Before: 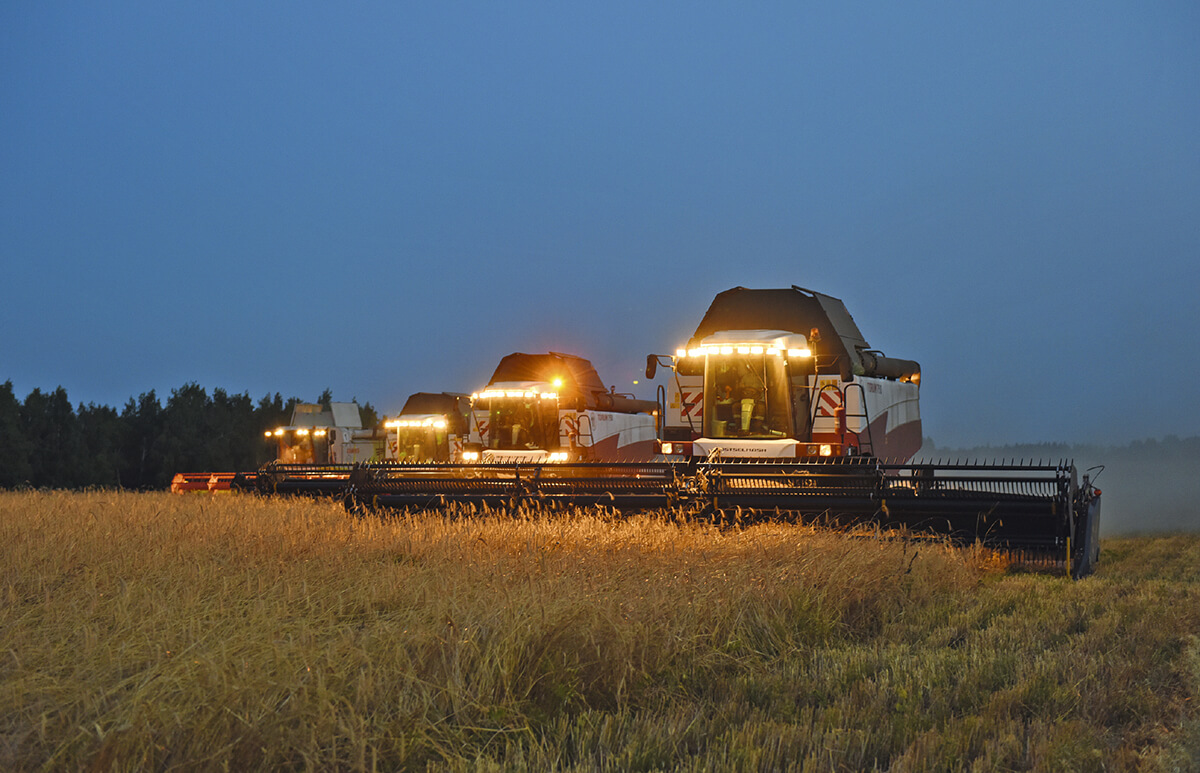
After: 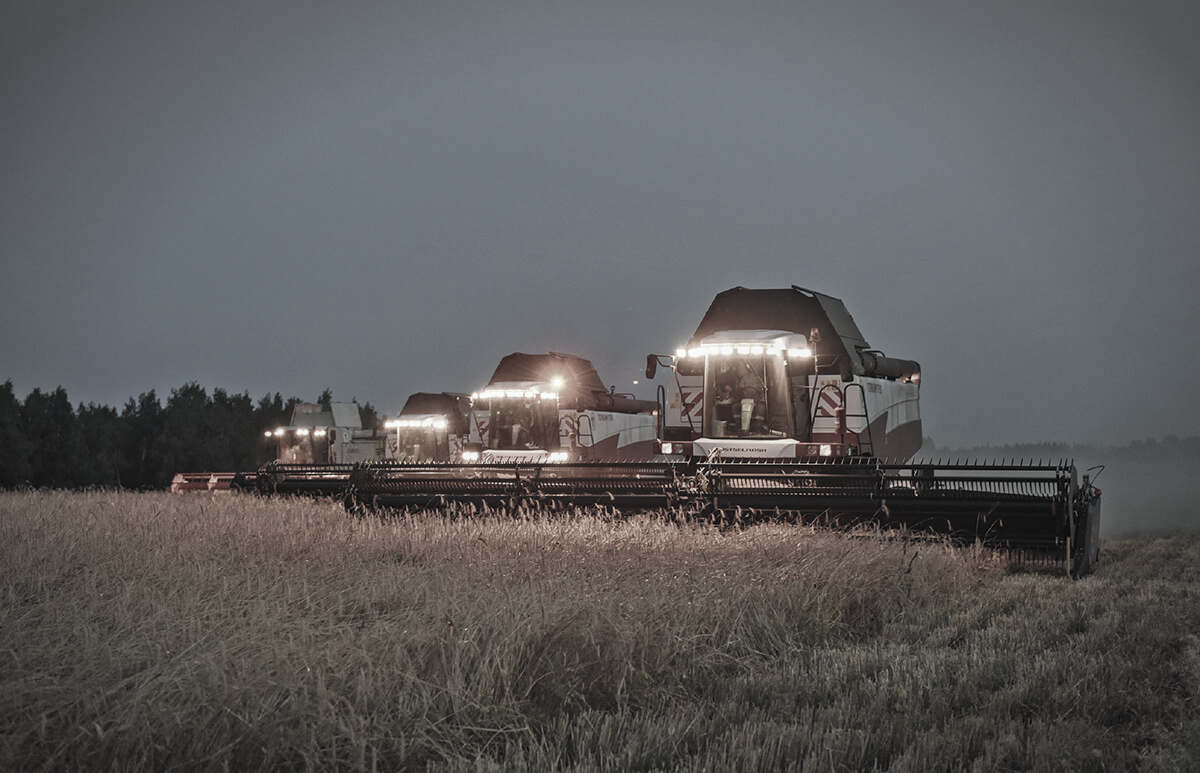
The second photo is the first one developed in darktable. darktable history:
color balance rgb: perceptual saturation grading › global saturation 20%, perceptual saturation grading › highlights -25%, perceptual saturation grading › shadows 25%
vignetting: automatic ratio true
color contrast: green-magenta contrast 0.3, blue-yellow contrast 0.15
local contrast: detail 110%
